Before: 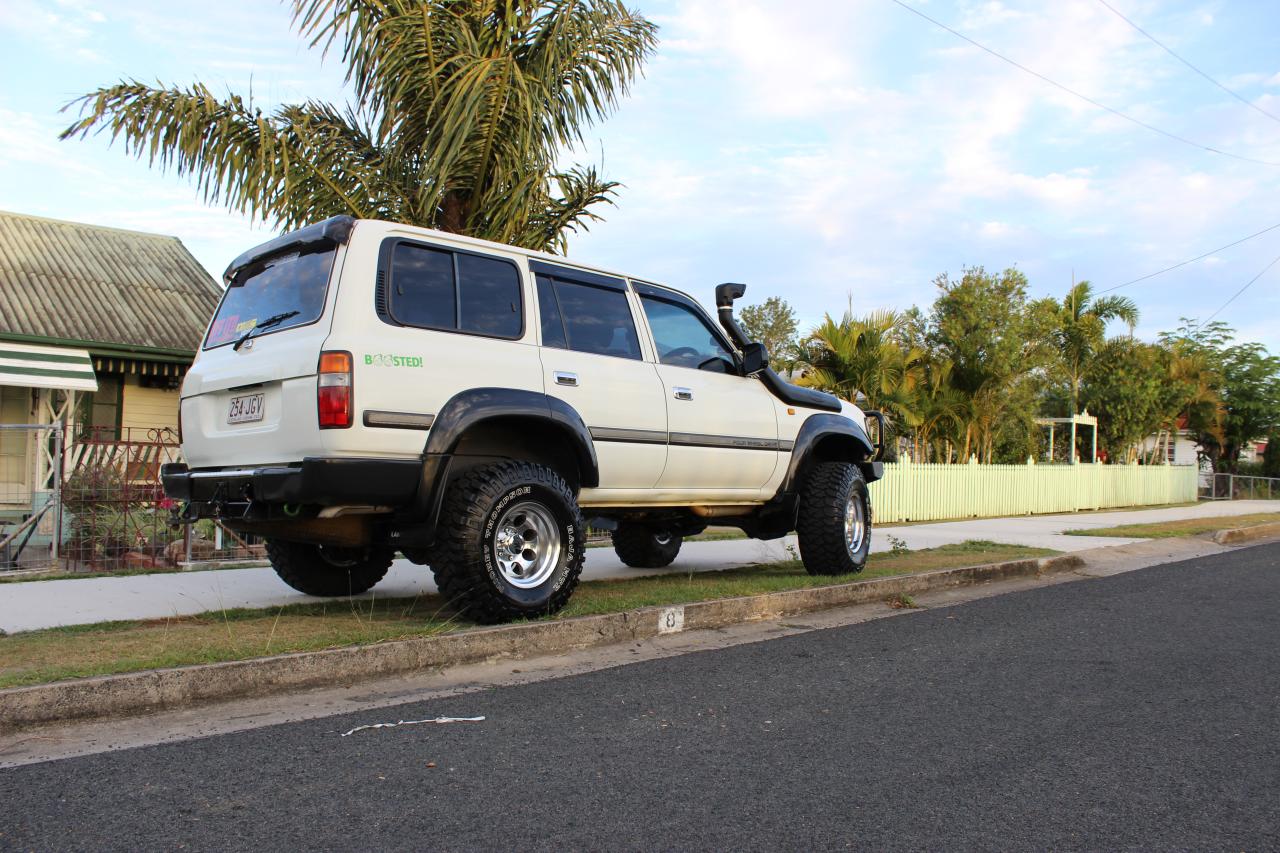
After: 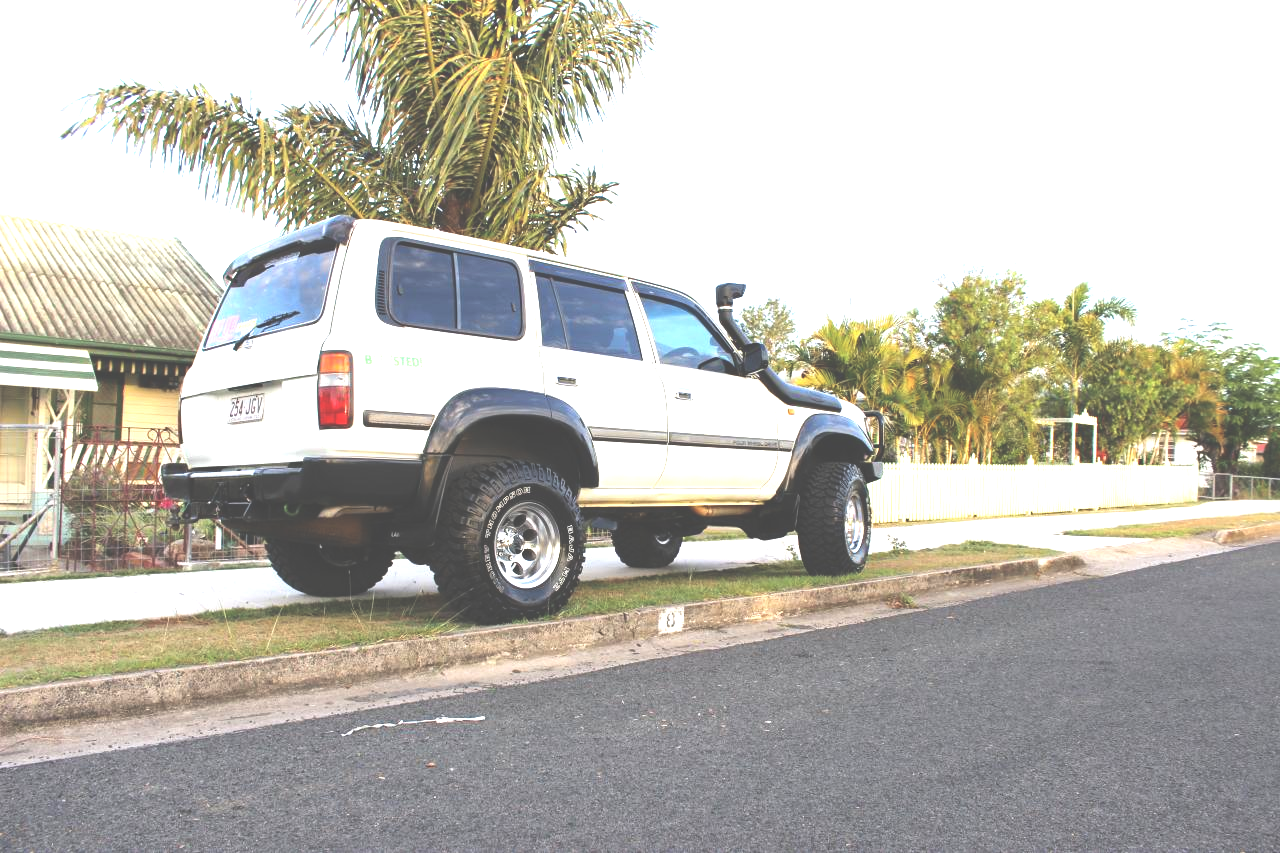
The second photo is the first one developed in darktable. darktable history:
exposure: black level correction -0.024, exposure 1.395 EV, compensate highlight preservation false
